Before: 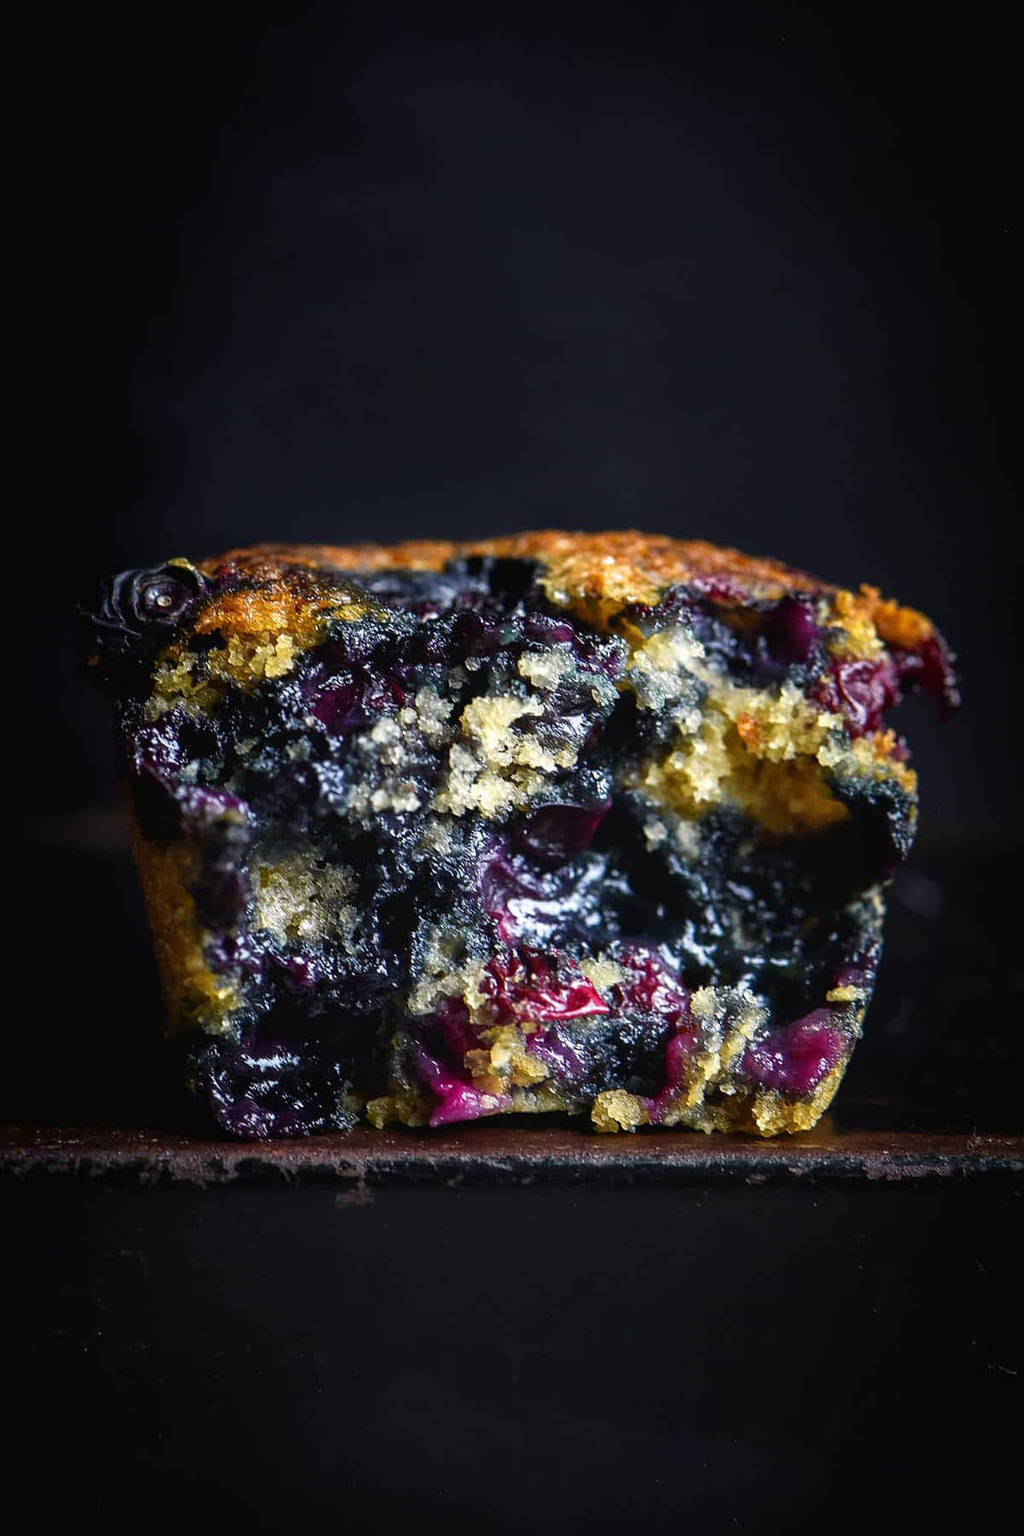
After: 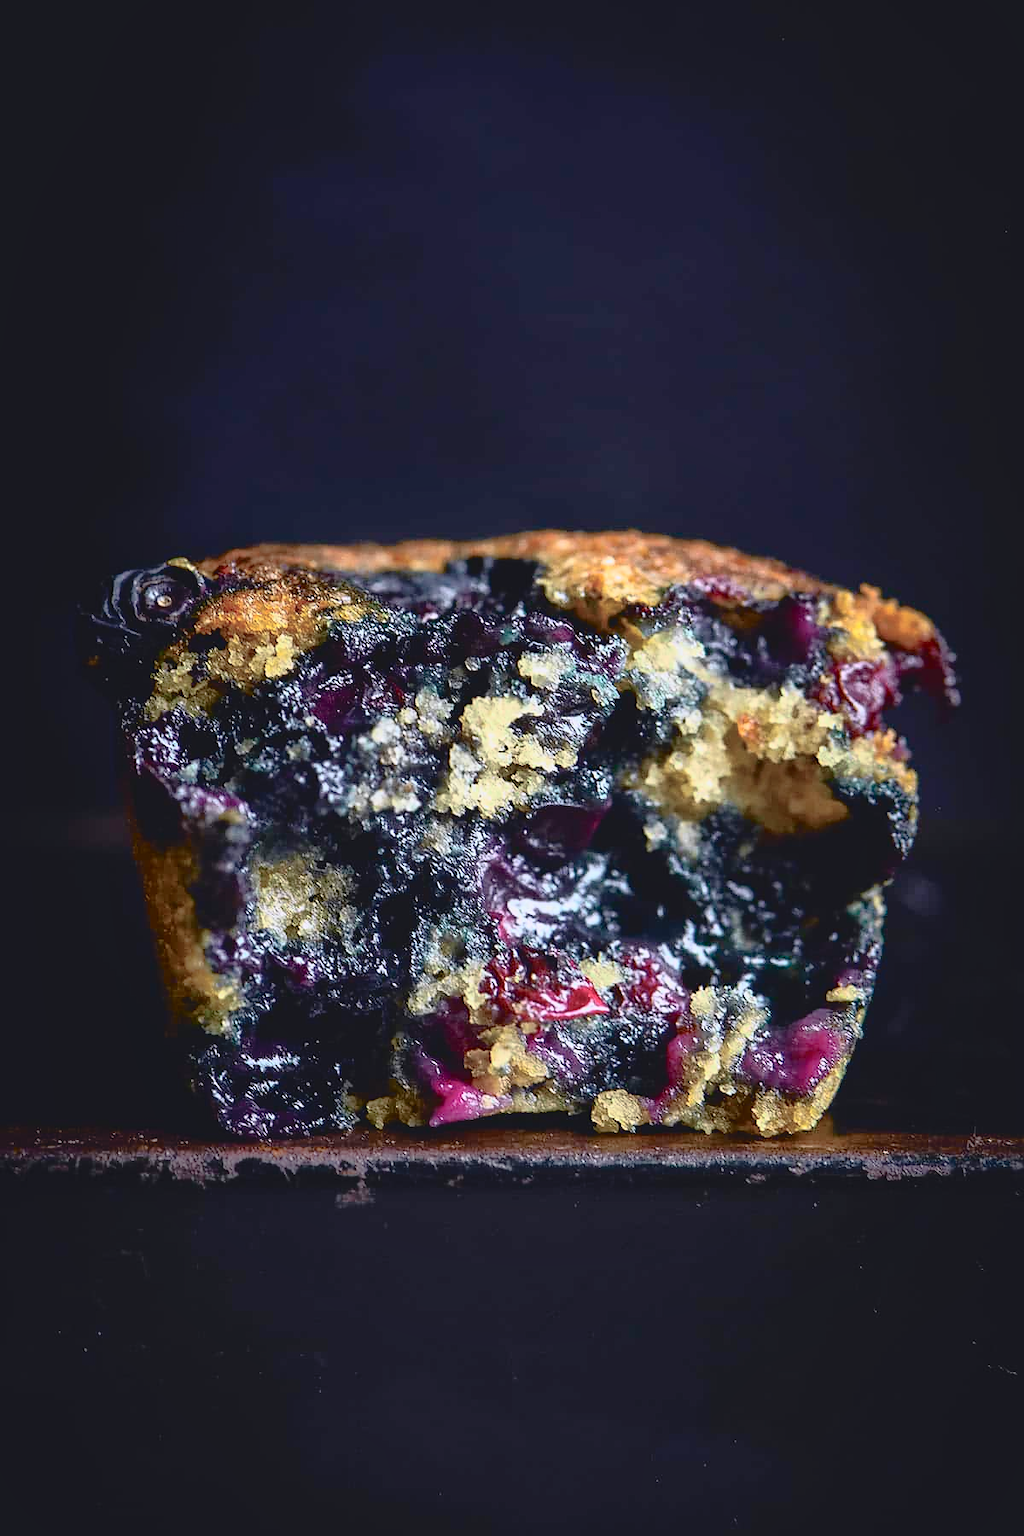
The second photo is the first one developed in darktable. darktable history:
tone curve: curves: ch0 [(0, 0.039) (0.104, 0.094) (0.285, 0.301) (0.673, 0.796) (0.845, 0.932) (0.994, 0.971)]; ch1 [(0, 0) (0.356, 0.385) (0.424, 0.405) (0.498, 0.502) (0.586, 0.57) (0.657, 0.642) (1, 1)]; ch2 [(0, 0) (0.424, 0.438) (0.46, 0.453) (0.515, 0.505) (0.557, 0.57) (0.612, 0.583) (0.722, 0.67) (1, 1)], color space Lab, independent channels, preserve colors none
sharpen: radius 0.974, amount 0.61
shadows and highlights: on, module defaults
